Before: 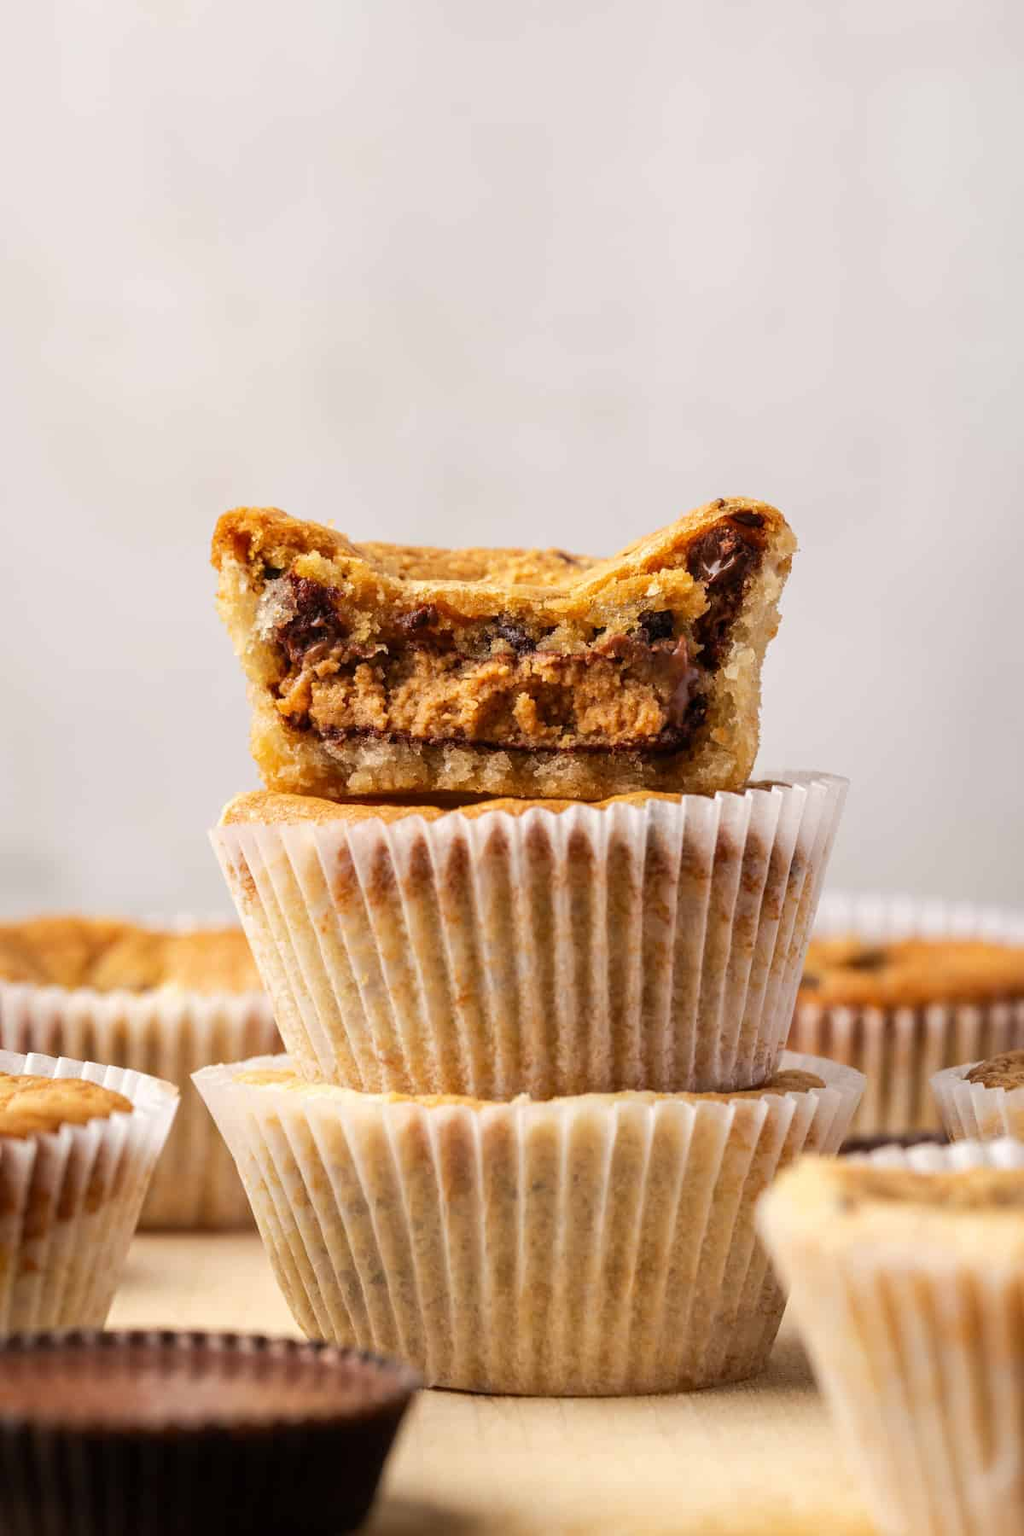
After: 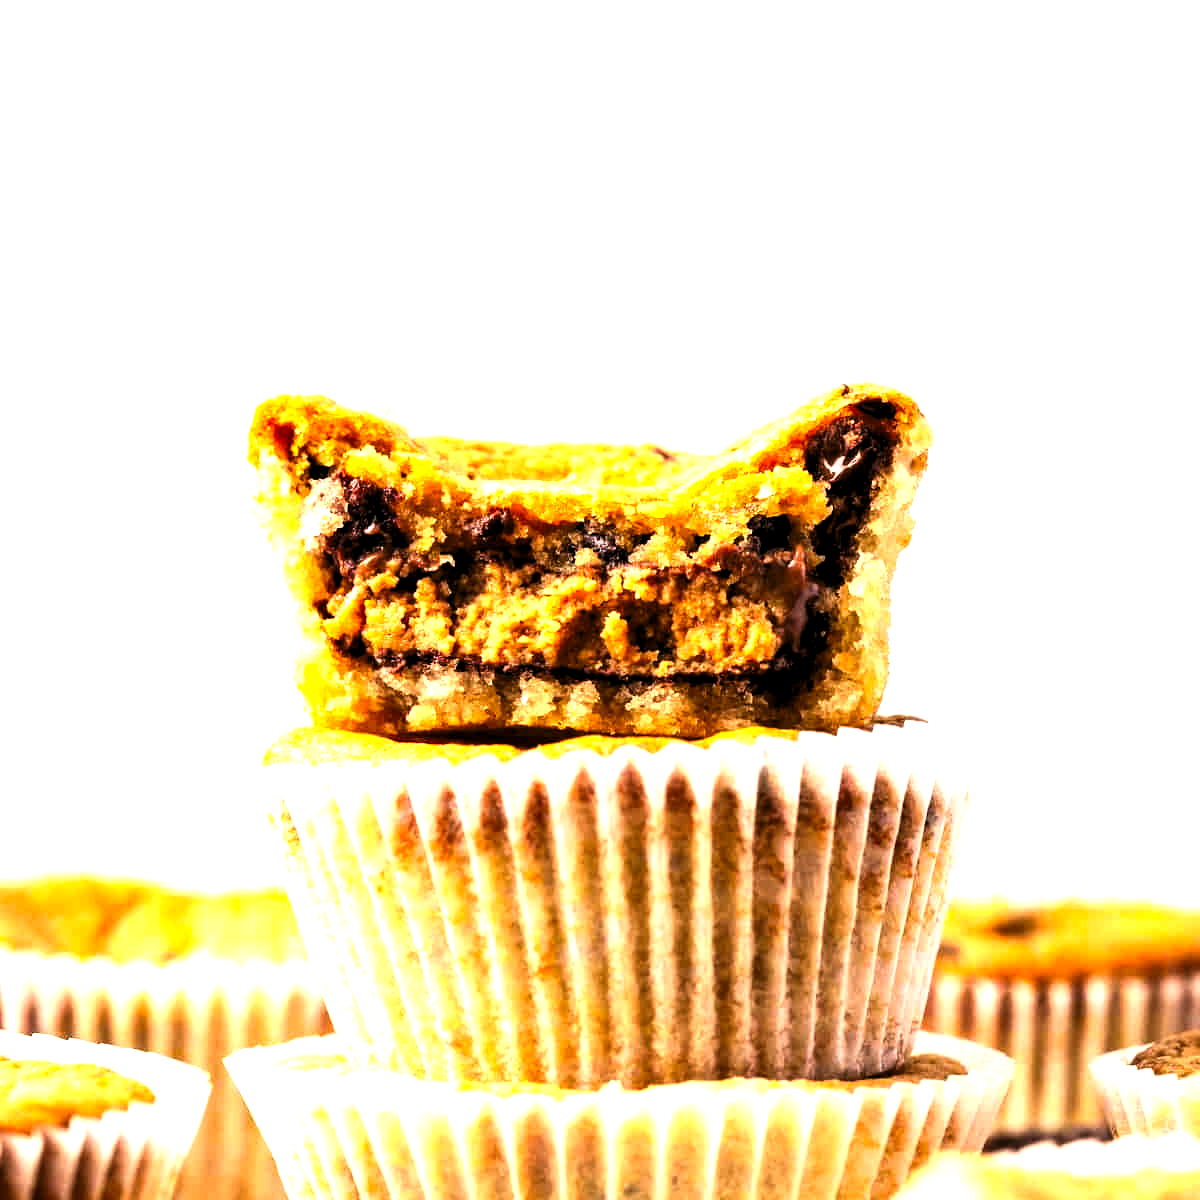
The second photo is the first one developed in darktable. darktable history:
contrast brightness saturation: contrast 0.16, saturation 0.32
exposure: black level correction 0, exposure 0.877 EV, compensate exposure bias true, compensate highlight preservation false
levels: levels [0.129, 0.519, 0.867]
crop: top 11.166%, bottom 22.168%
